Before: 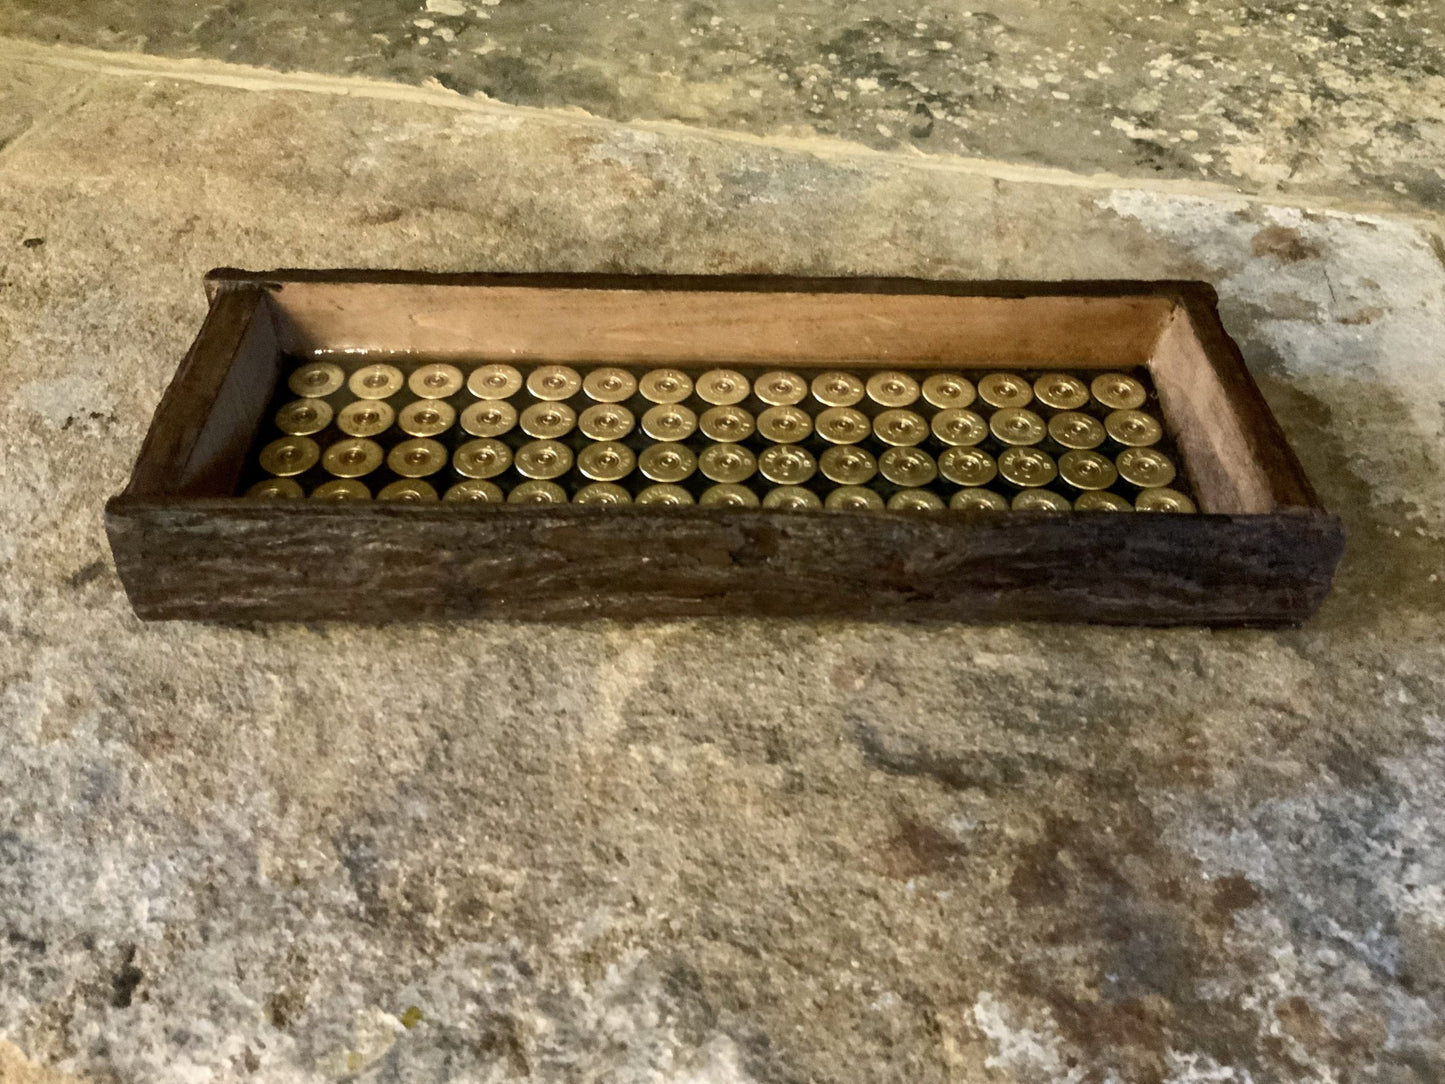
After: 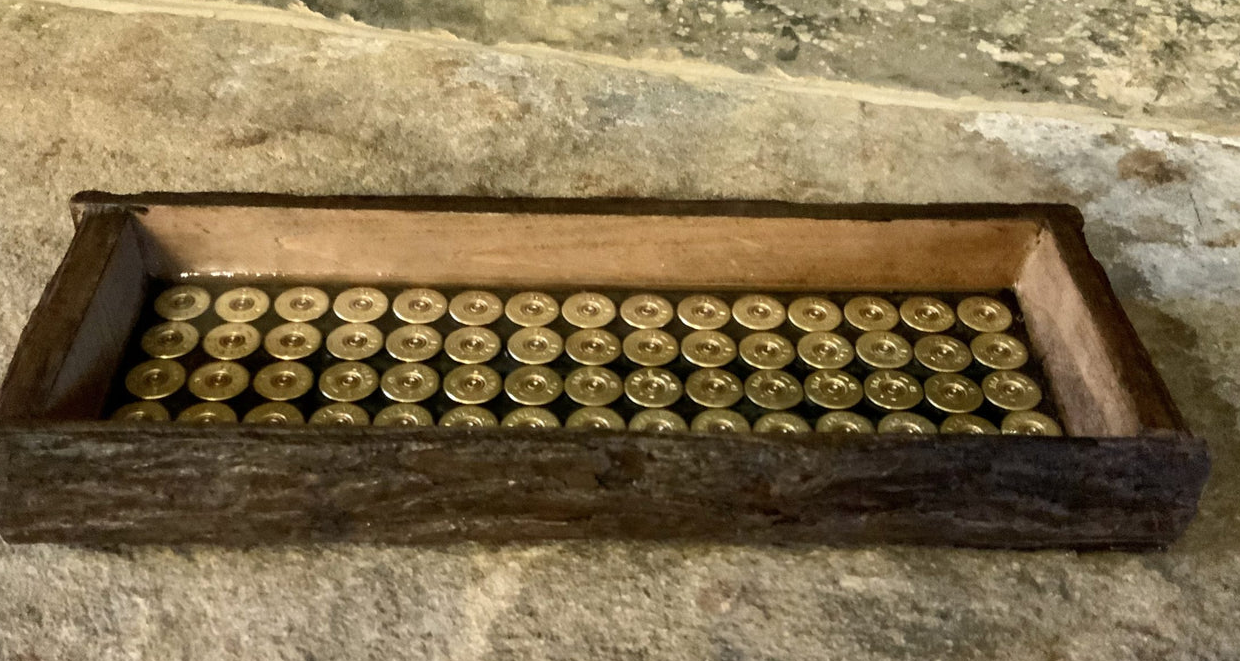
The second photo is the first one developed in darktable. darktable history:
tone equalizer: on, module defaults
crop and rotate: left 9.285%, top 7.136%, right 4.875%, bottom 31.802%
